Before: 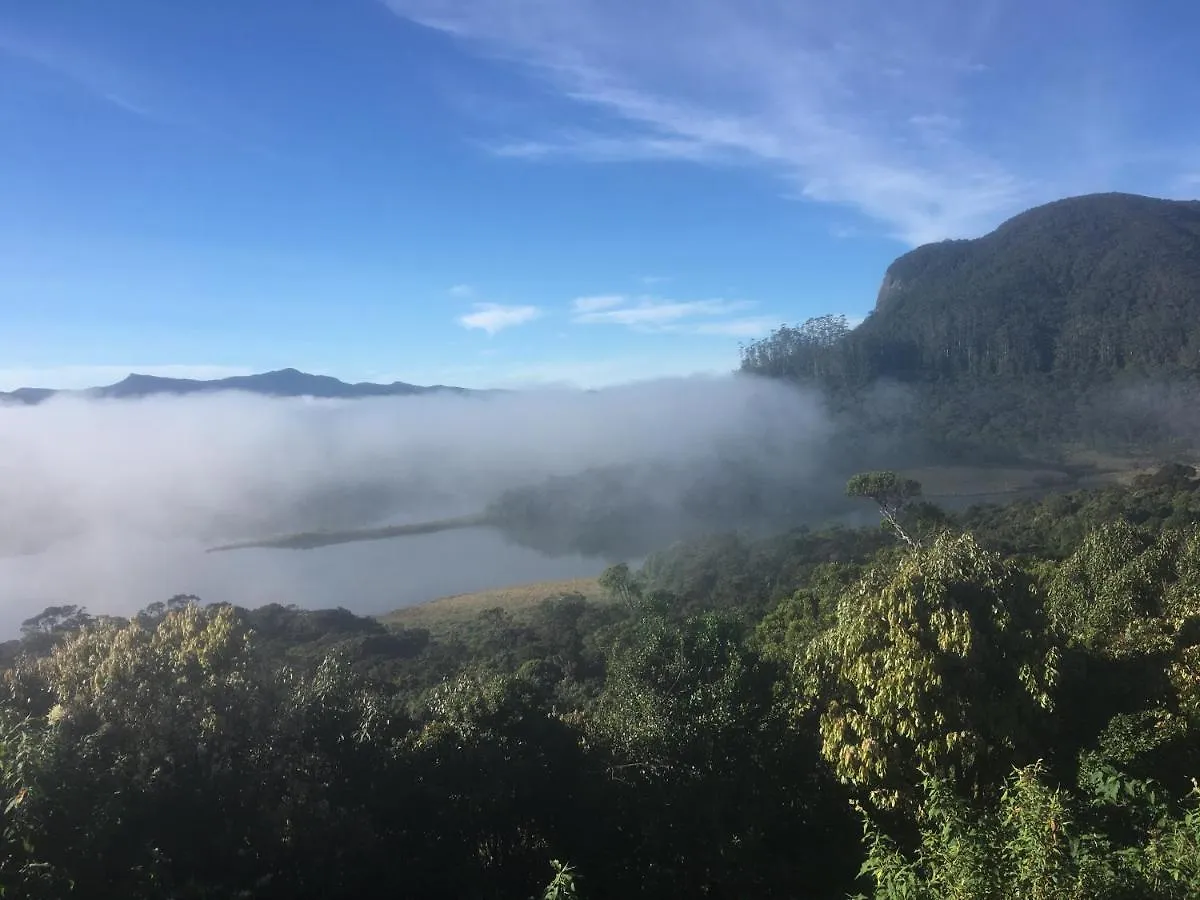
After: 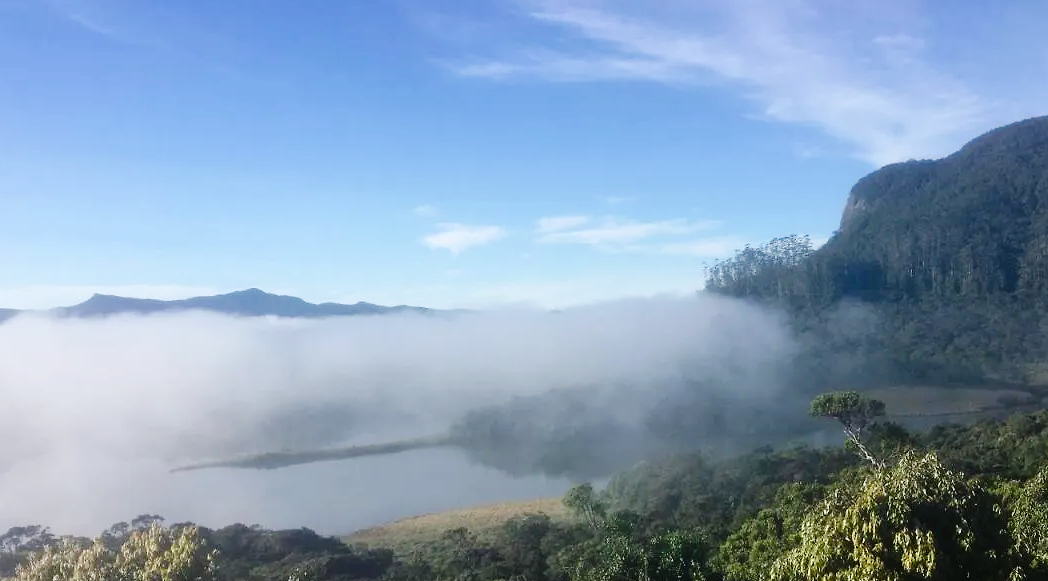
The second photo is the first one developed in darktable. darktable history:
crop: left 3.015%, top 8.969%, right 9.647%, bottom 26.457%
tone curve: curves: ch0 [(0, 0) (0.003, 0.006) (0.011, 0.007) (0.025, 0.009) (0.044, 0.012) (0.069, 0.021) (0.1, 0.036) (0.136, 0.056) (0.177, 0.105) (0.224, 0.165) (0.277, 0.251) (0.335, 0.344) (0.399, 0.439) (0.468, 0.532) (0.543, 0.628) (0.623, 0.718) (0.709, 0.797) (0.801, 0.874) (0.898, 0.943) (1, 1)], preserve colors none
